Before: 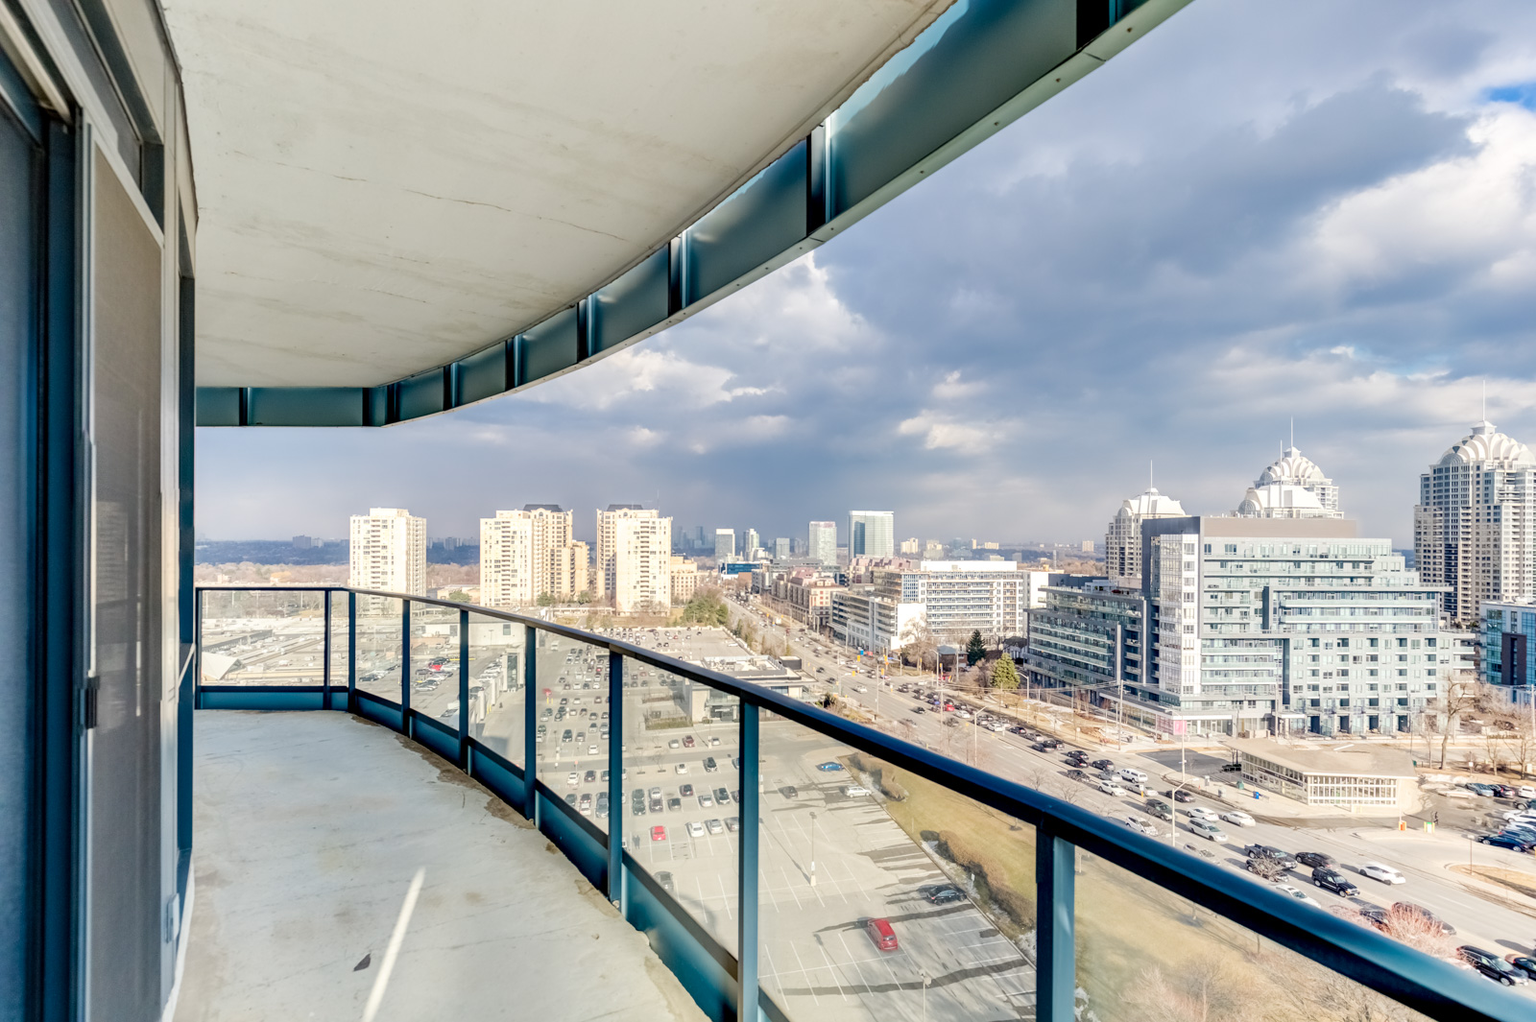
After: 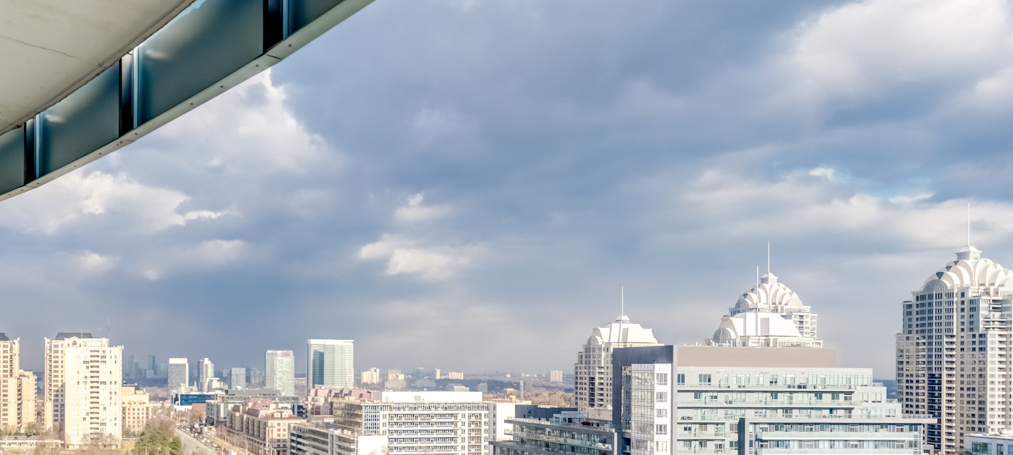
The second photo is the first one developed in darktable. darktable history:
crop: left 36.067%, top 18.211%, right 0.578%, bottom 38.985%
